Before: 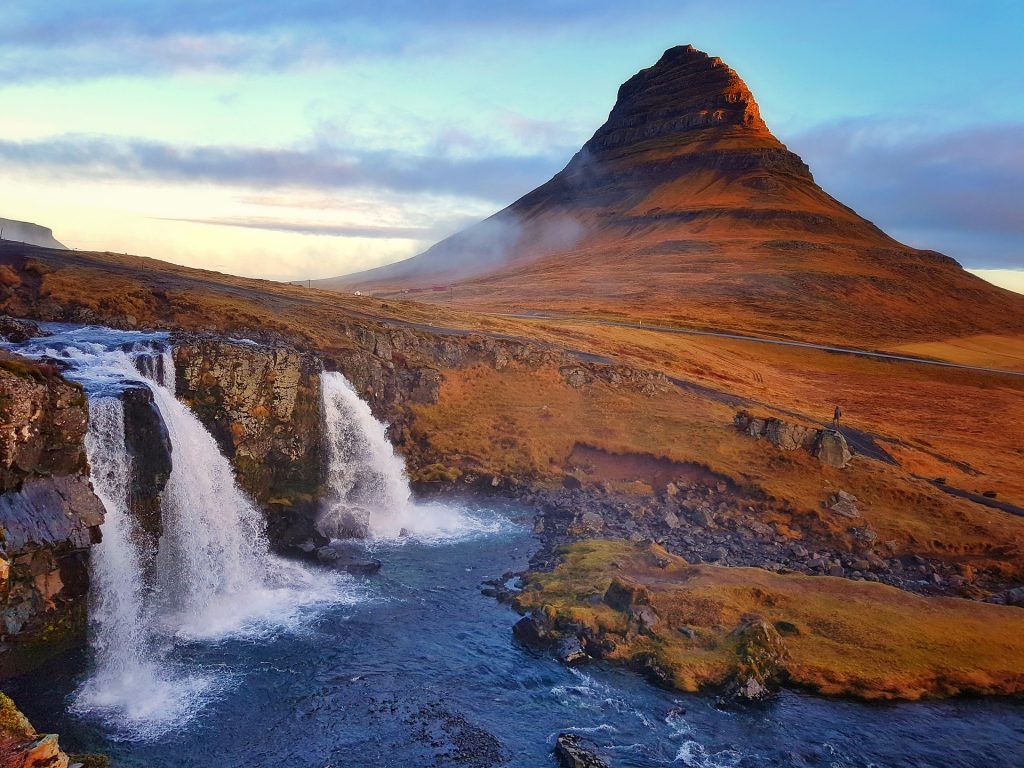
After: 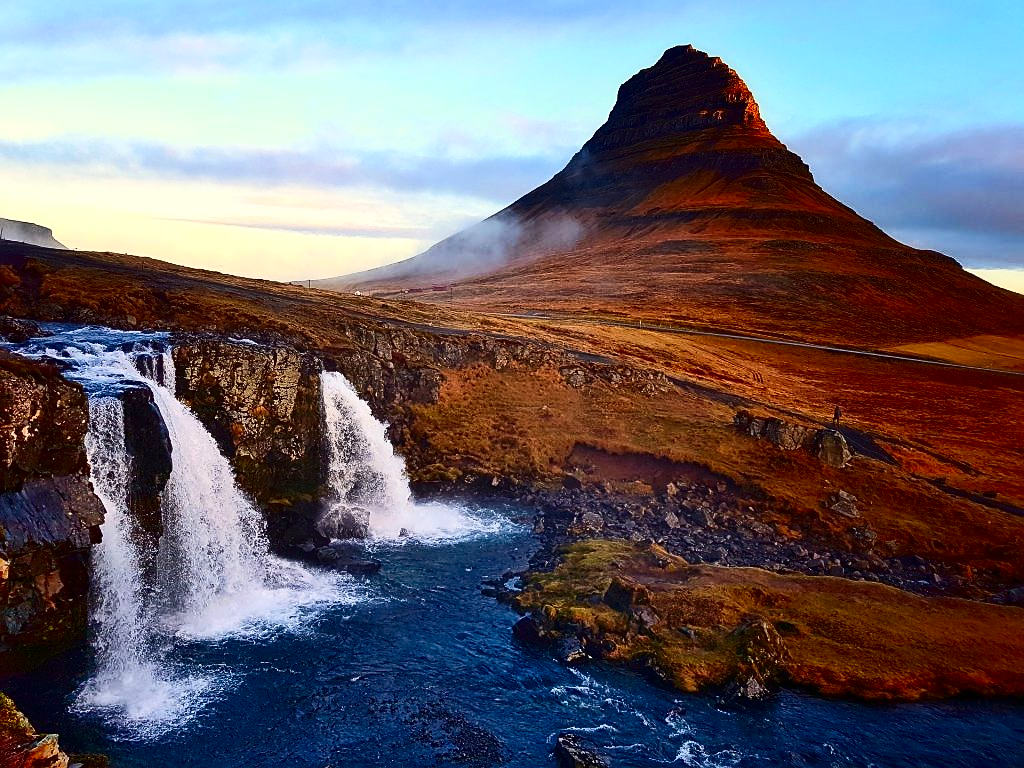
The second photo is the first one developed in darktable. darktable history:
shadows and highlights: shadows -22.78, highlights 44.32, soften with gaussian
sharpen: on, module defaults
contrast brightness saturation: contrast 0.339, brightness -0.074, saturation 0.171
